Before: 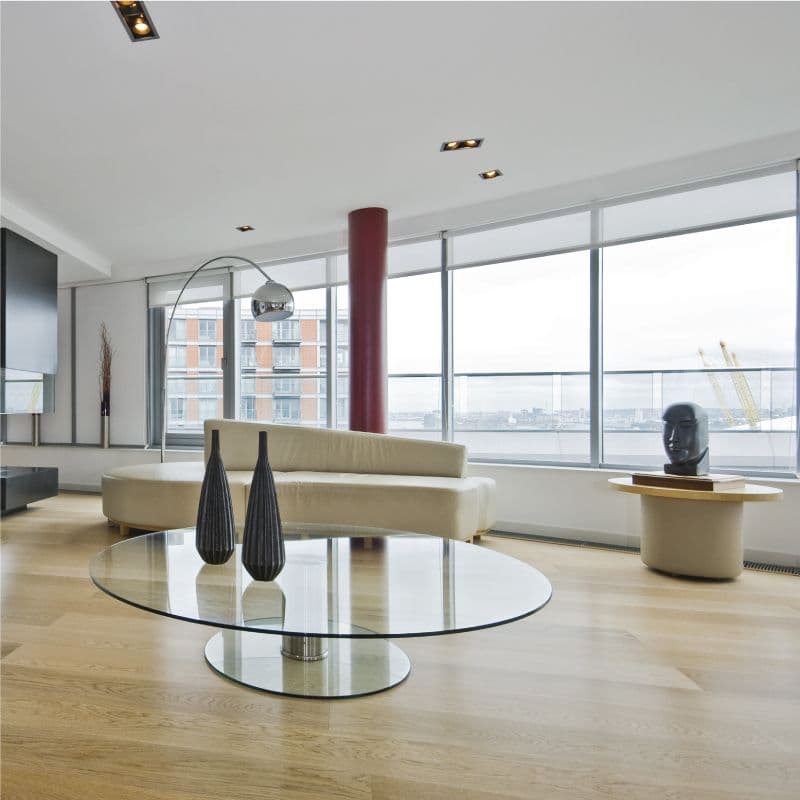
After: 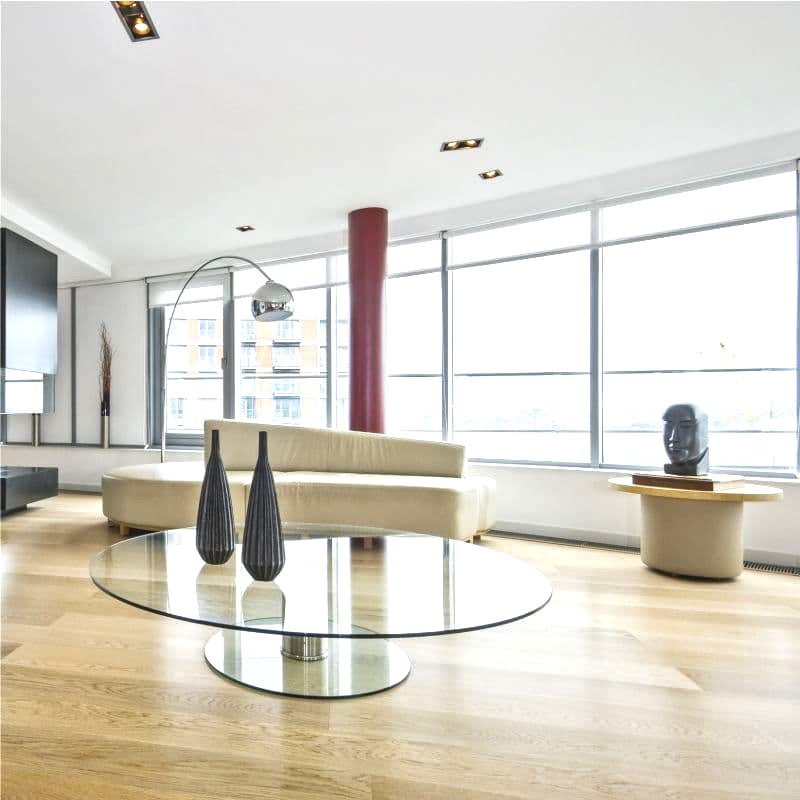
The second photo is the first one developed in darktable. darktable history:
local contrast: on, module defaults
exposure: exposure 0.749 EV, compensate highlight preservation false
